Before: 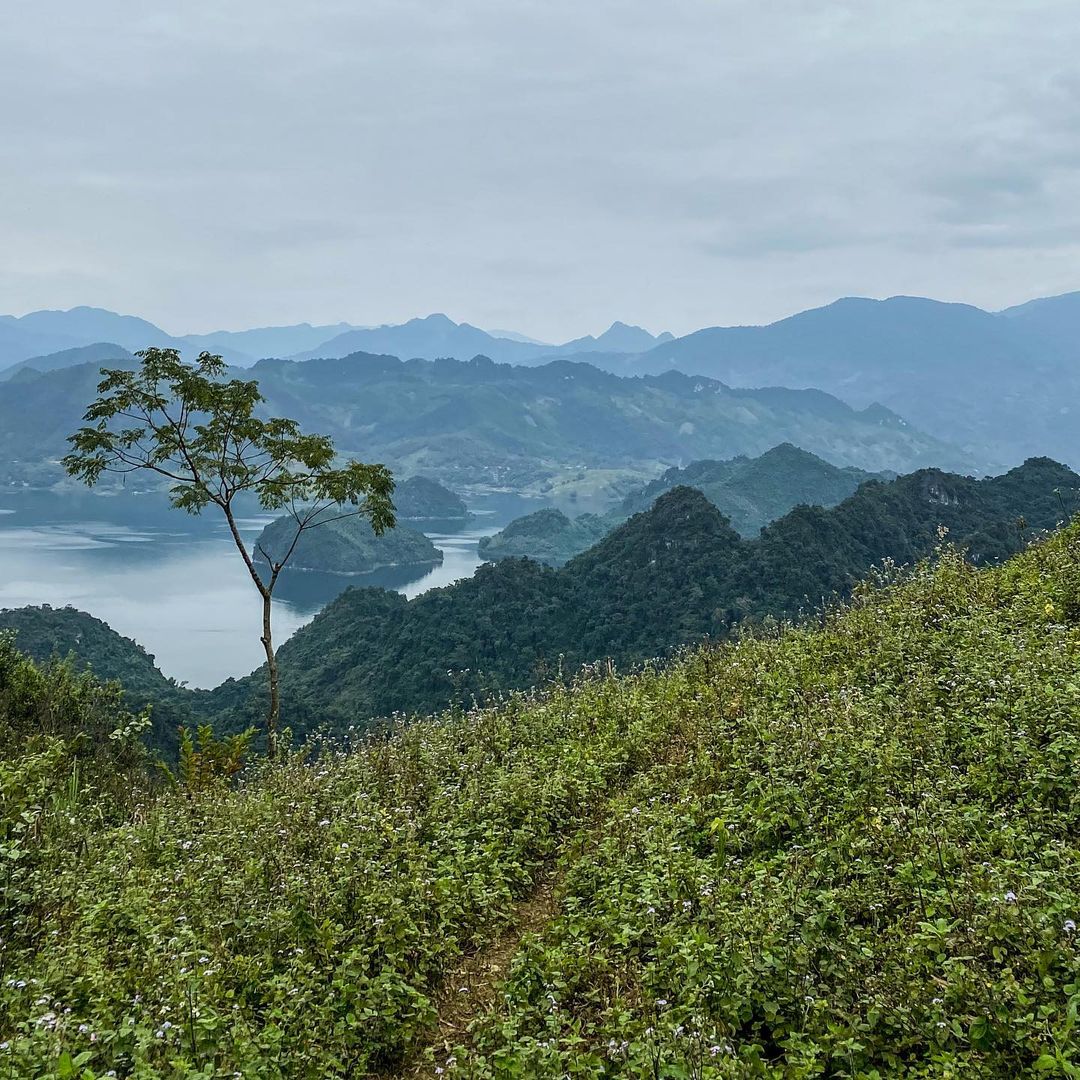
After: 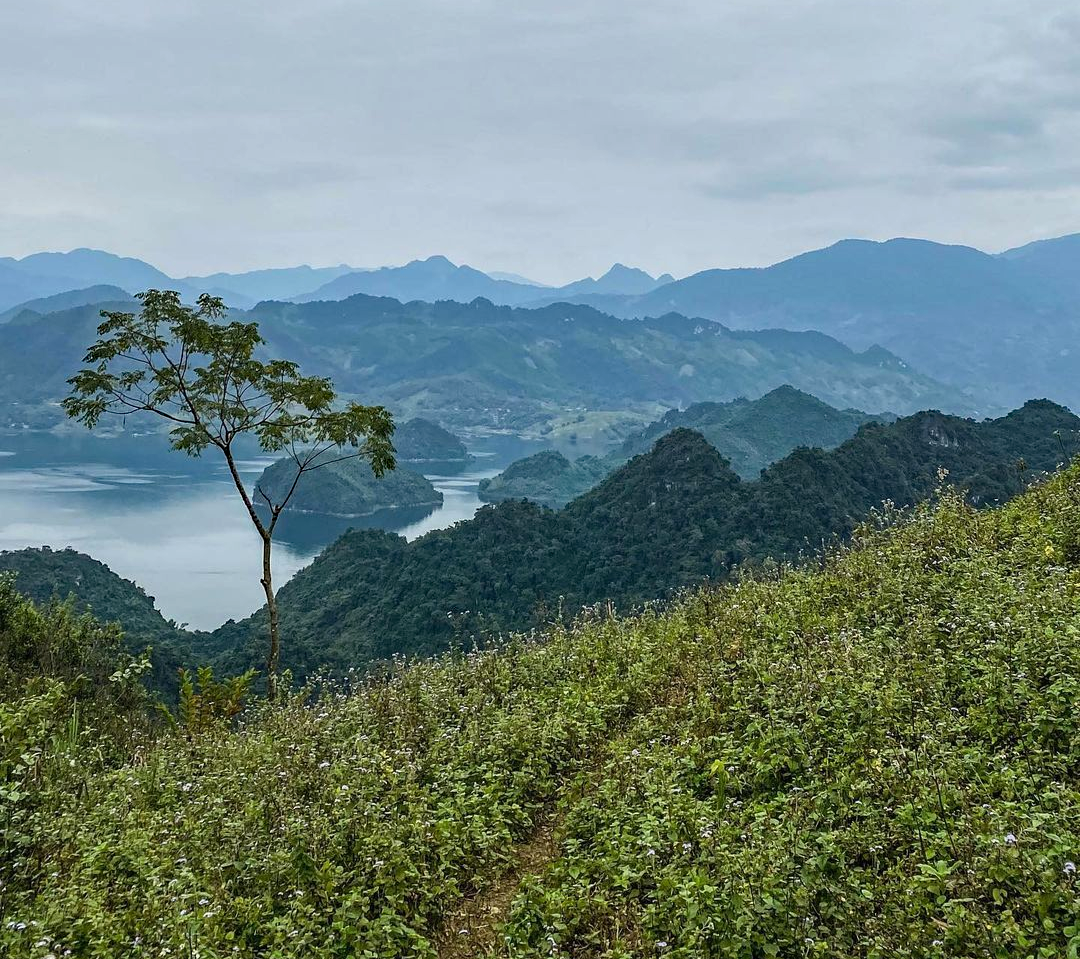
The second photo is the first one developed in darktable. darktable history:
haze removal: strength 0.288, distance 0.245, compatibility mode true, adaptive false
crop and rotate: top 5.515%, bottom 5.599%
